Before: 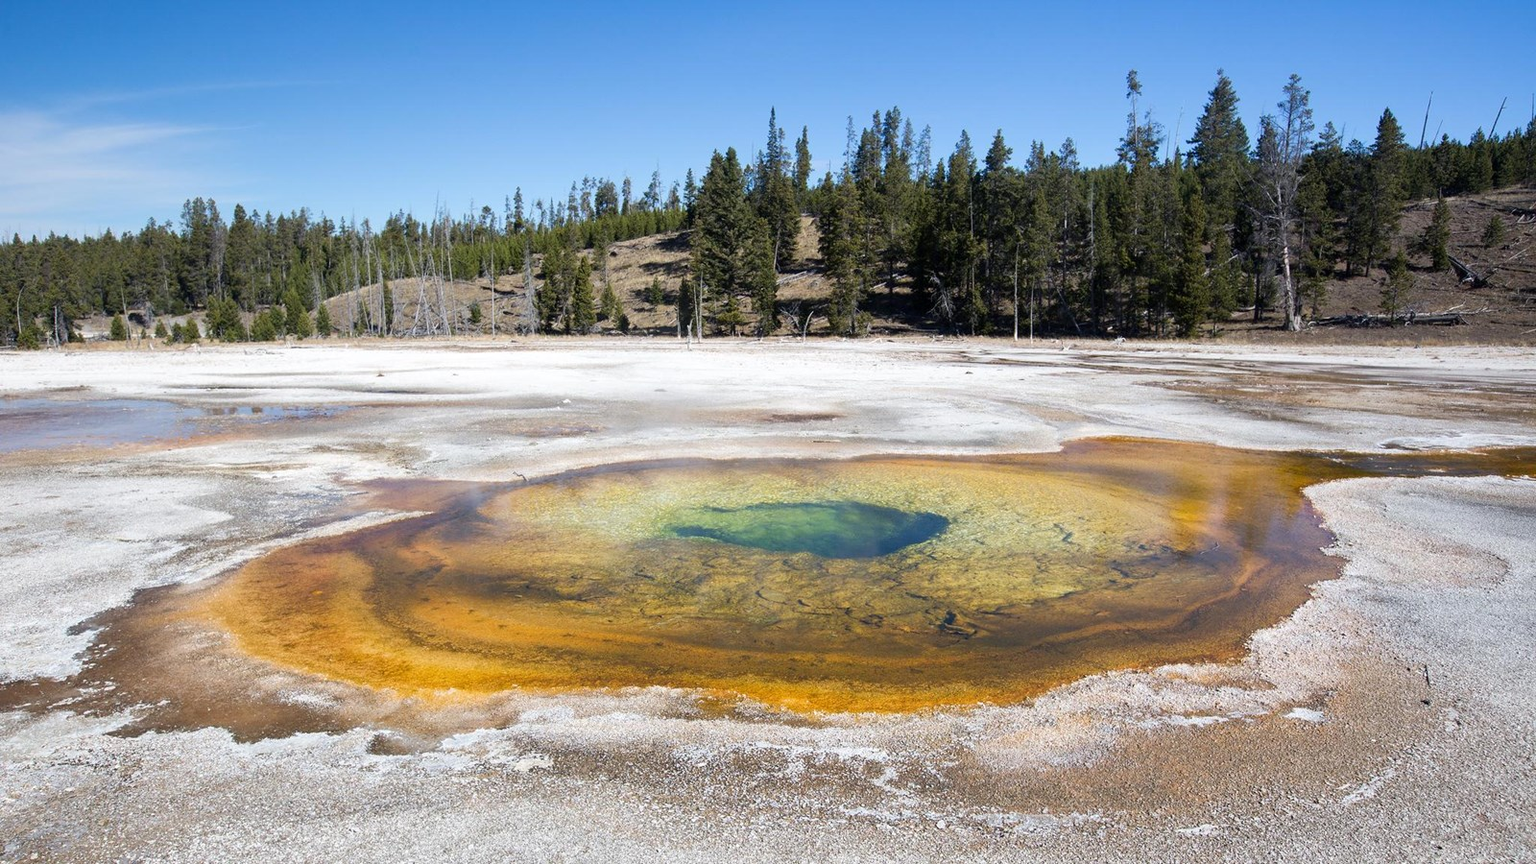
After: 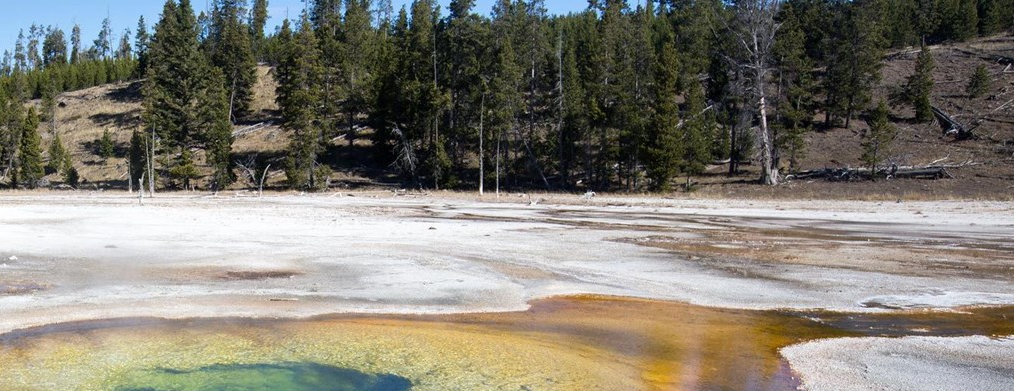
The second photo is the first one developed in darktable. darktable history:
crop: left 36.124%, top 17.853%, right 0.495%, bottom 38.676%
tone equalizer: on, module defaults
